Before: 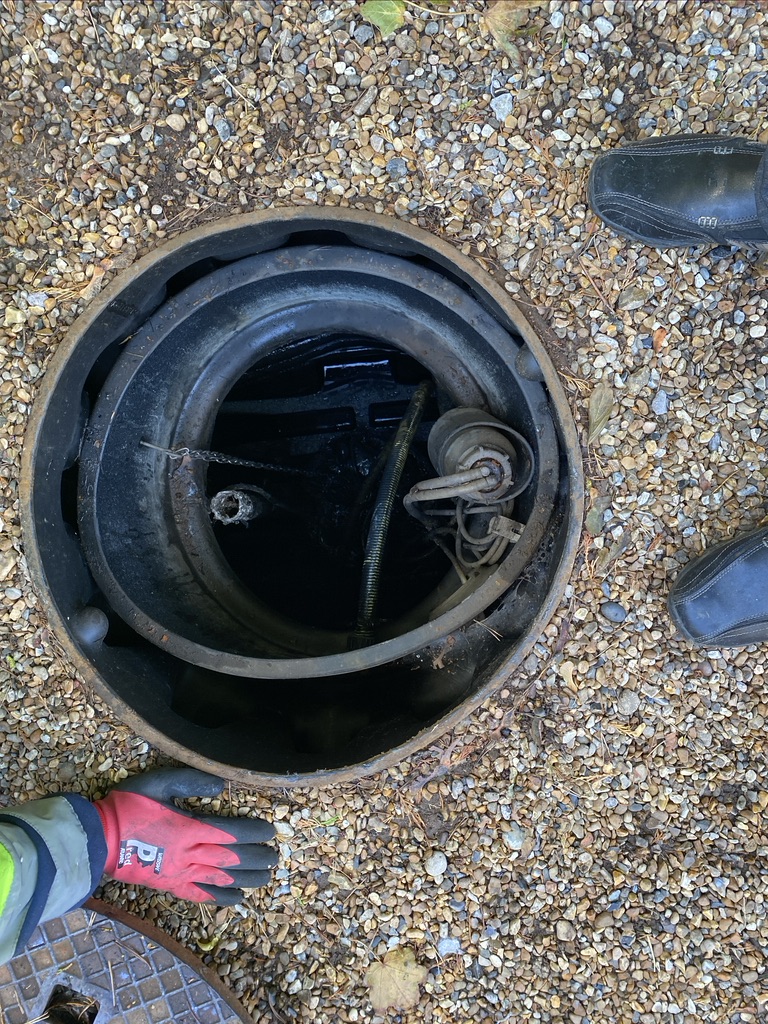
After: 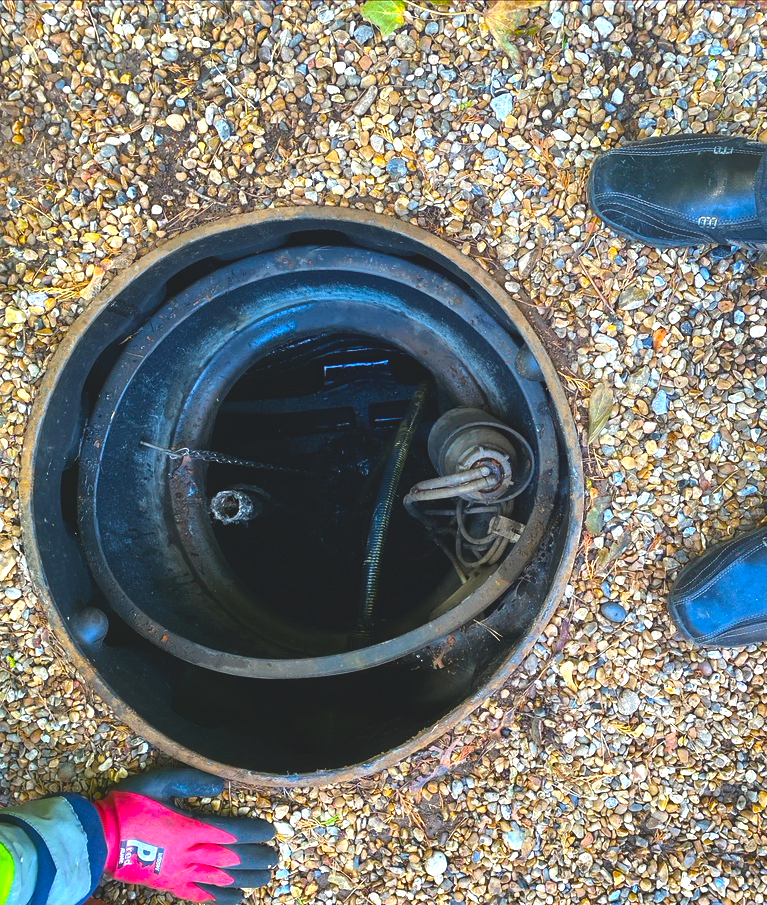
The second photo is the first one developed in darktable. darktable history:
exposure: black level correction -0.016, compensate exposure bias true, compensate highlight preservation false
crop and rotate: top 0%, bottom 11.539%
color balance rgb: linear chroma grading › shadows 9.537%, linear chroma grading › highlights 10.952%, linear chroma grading › global chroma 15.32%, linear chroma grading › mid-tones 14.955%, perceptual saturation grading › global saturation 25.226%, perceptual brilliance grading › global brilliance -5.058%, perceptual brilliance grading › highlights 23.675%, perceptual brilliance grading › mid-tones 7.231%, perceptual brilliance grading › shadows -4.935%
contrast equalizer: octaves 7, y [[0.5, 0.5, 0.478, 0.5, 0.5, 0.5], [0.5 ×6], [0.5 ×6], [0 ×6], [0 ×6]], mix 0.344
